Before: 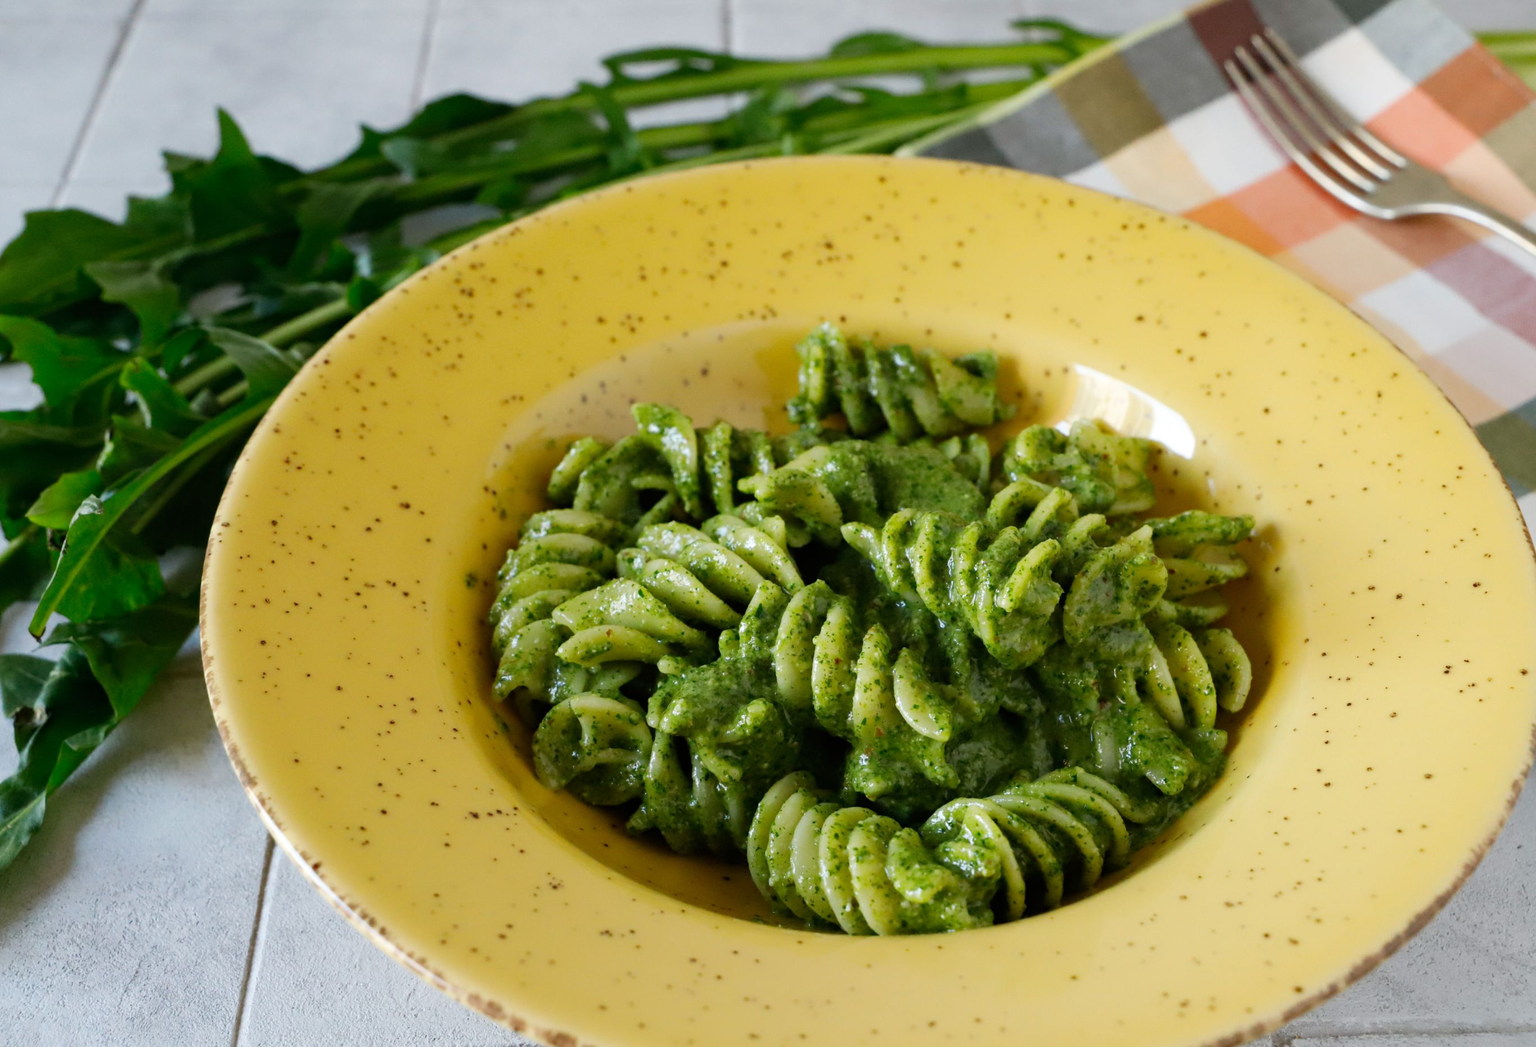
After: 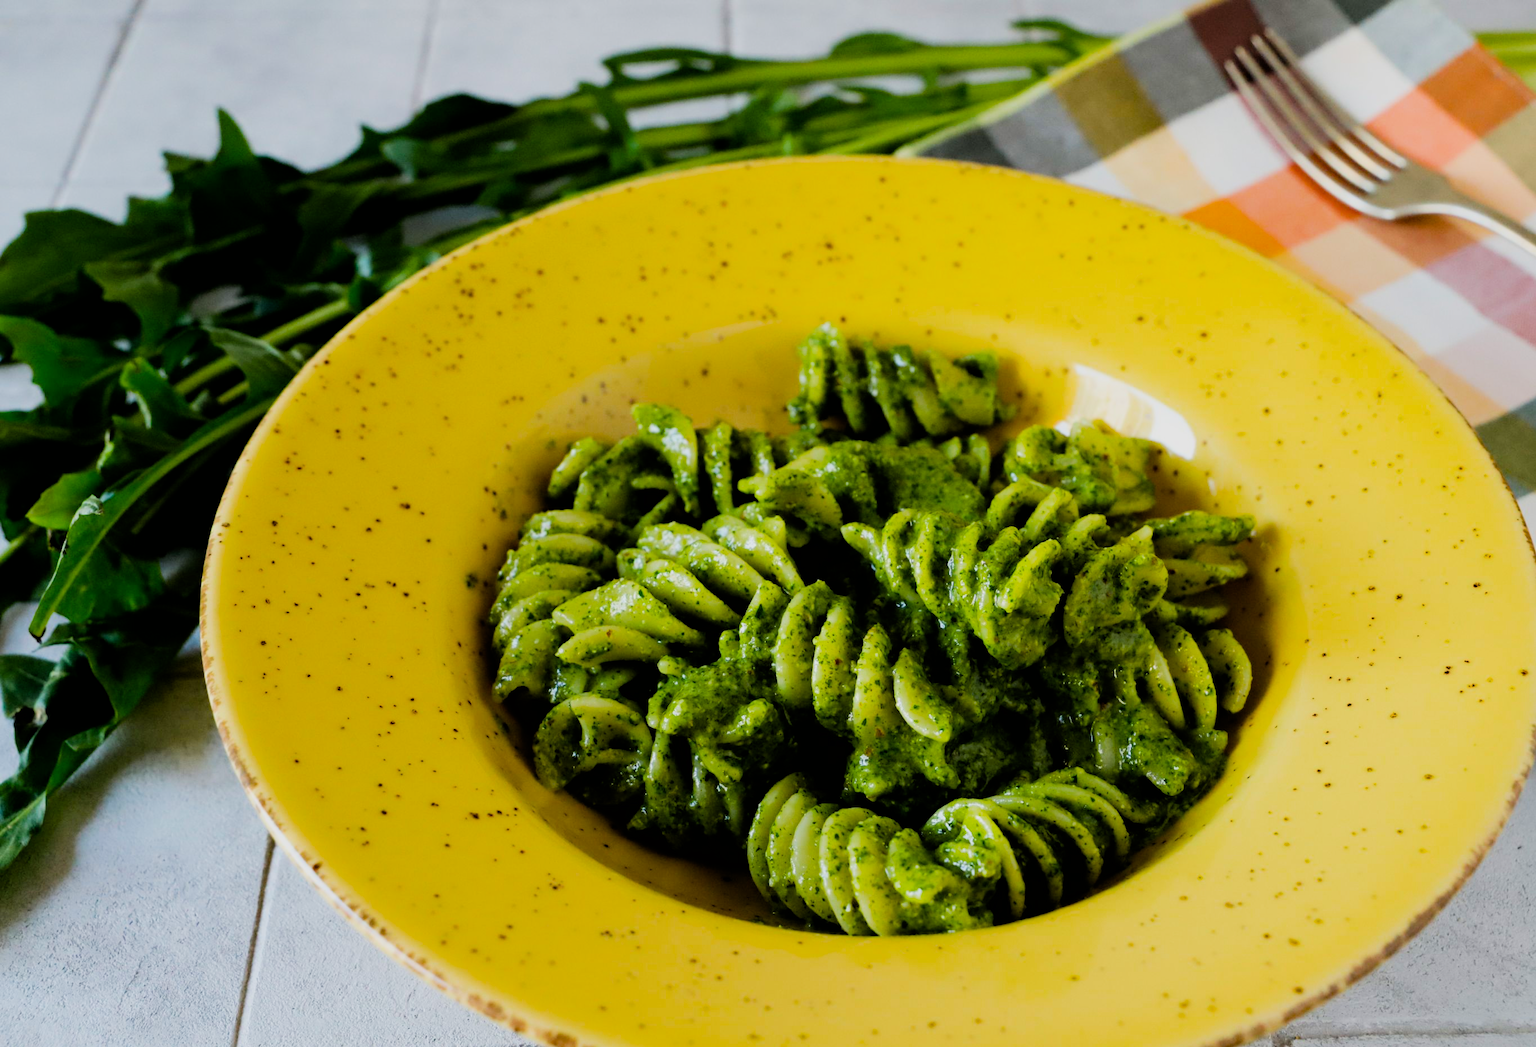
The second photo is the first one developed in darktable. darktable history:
color balance rgb: perceptual saturation grading › global saturation 40%, global vibrance 15%
filmic rgb: black relative exposure -5 EV, hardness 2.88, contrast 1.3, highlights saturation mix -30%
